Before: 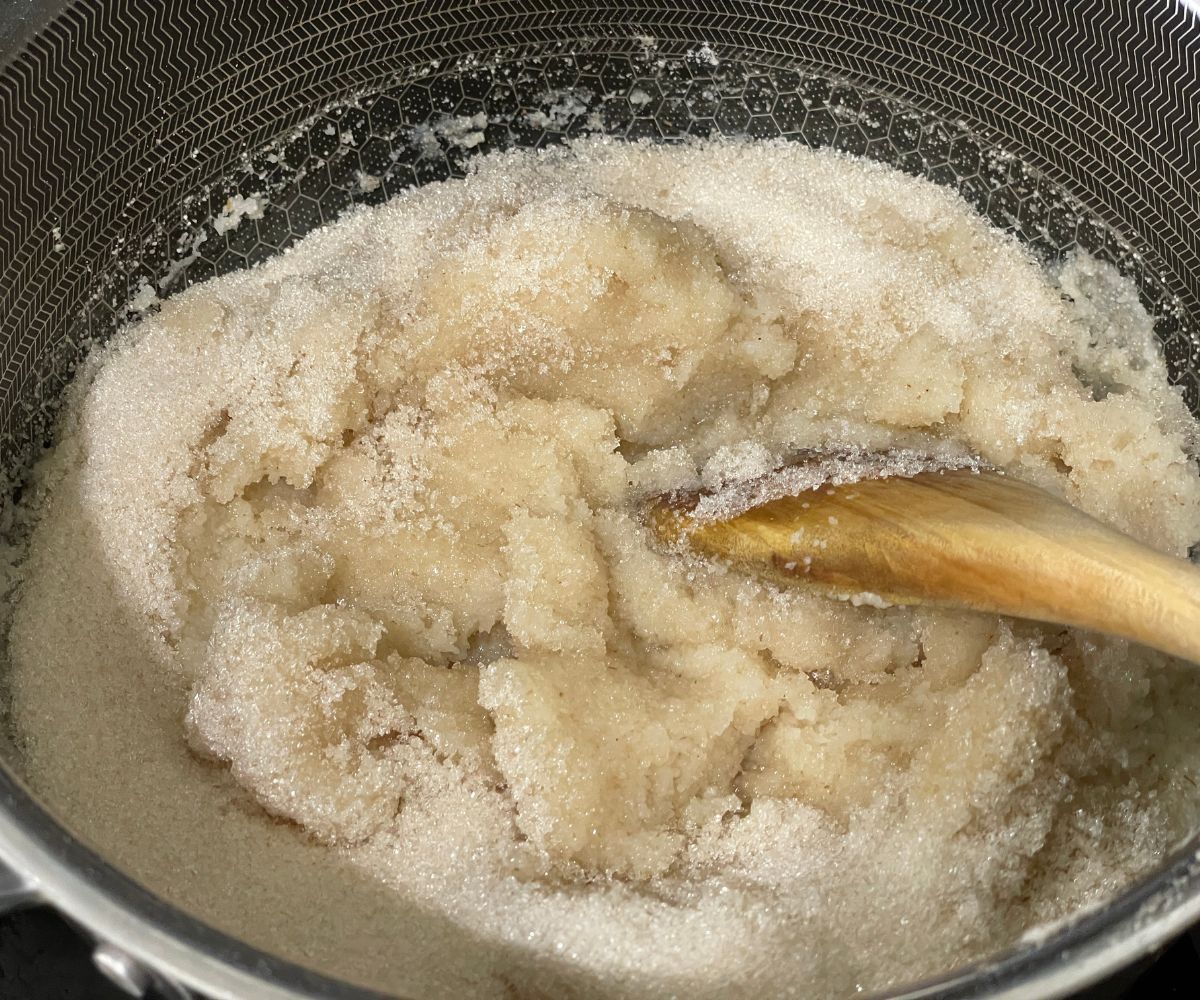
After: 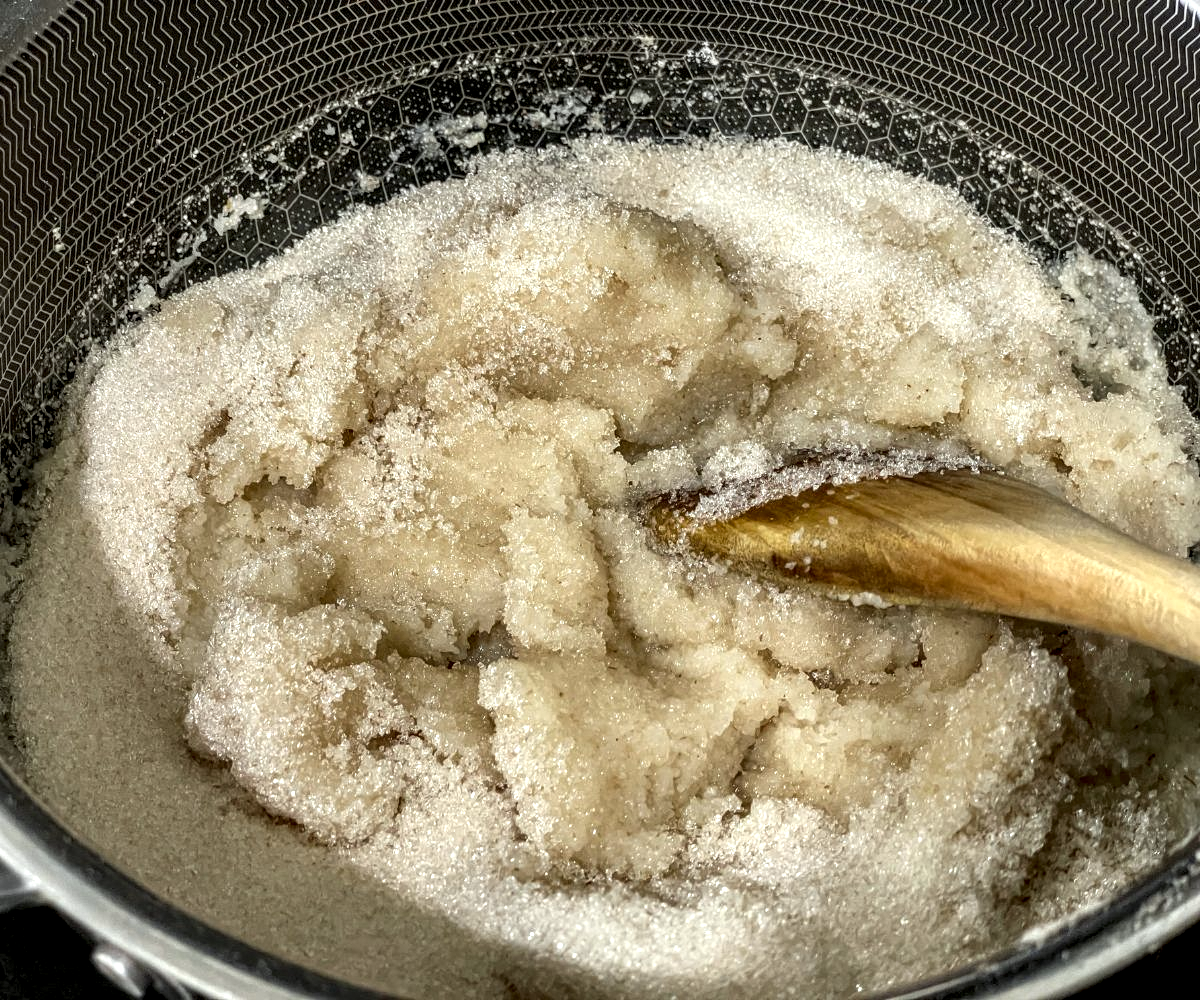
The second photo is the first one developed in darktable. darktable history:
local contrast: highlights 19%, detail 186%
white balance: red 0.978, blue 0.999
